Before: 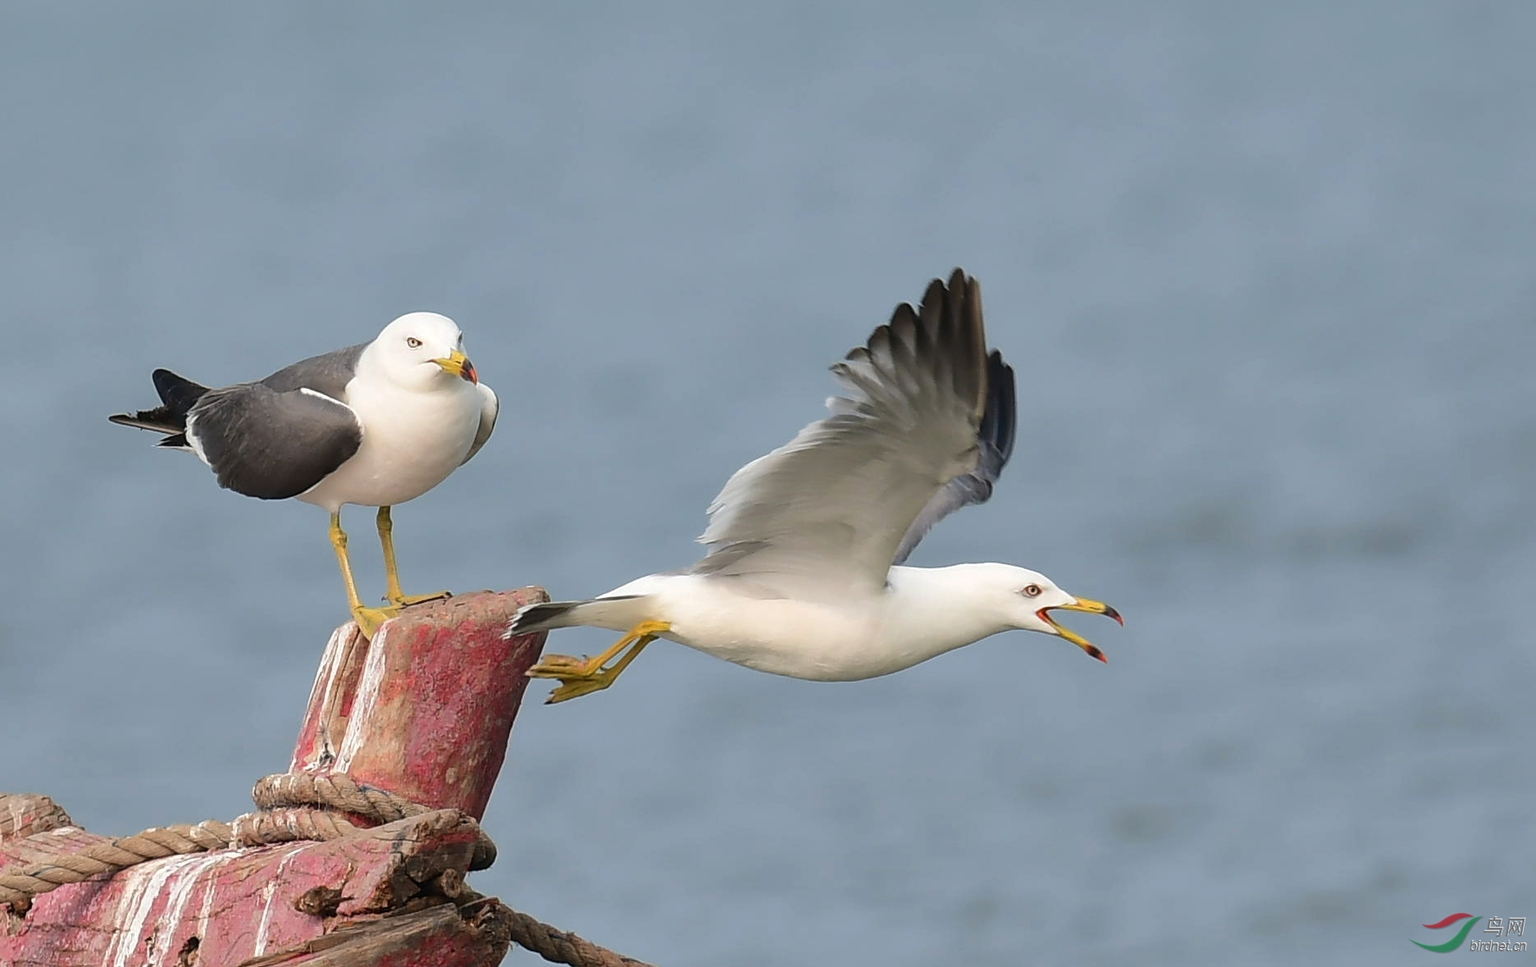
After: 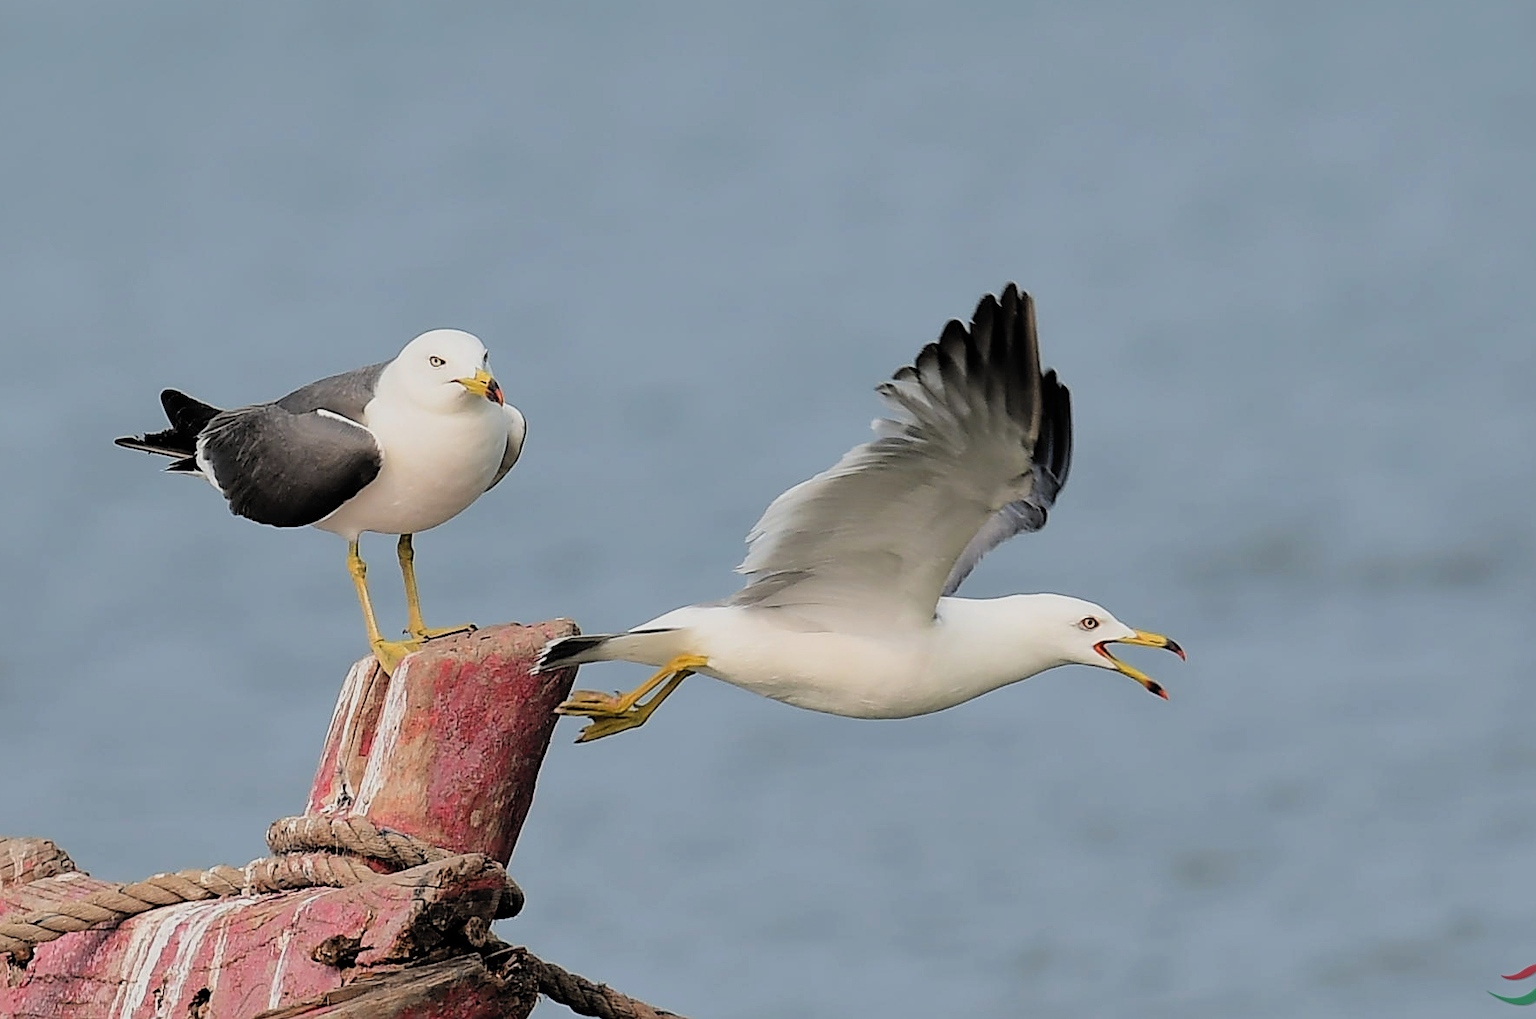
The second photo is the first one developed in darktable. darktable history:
filmic rgb: black relative exposure -5.06 EV, white relative exposure 3.98 EV, hardness 2.89, contrast 1.096, highlights saturation mix -19.04%, color science v6 (2022)
sharpen: on, module defaults
crop and rotate: left 0%, right 5.211%
